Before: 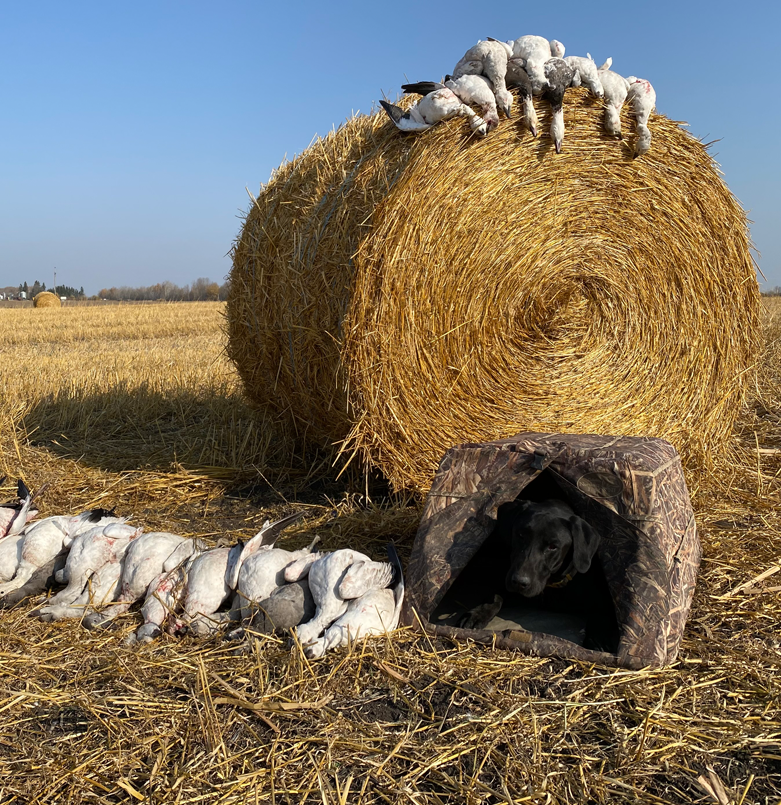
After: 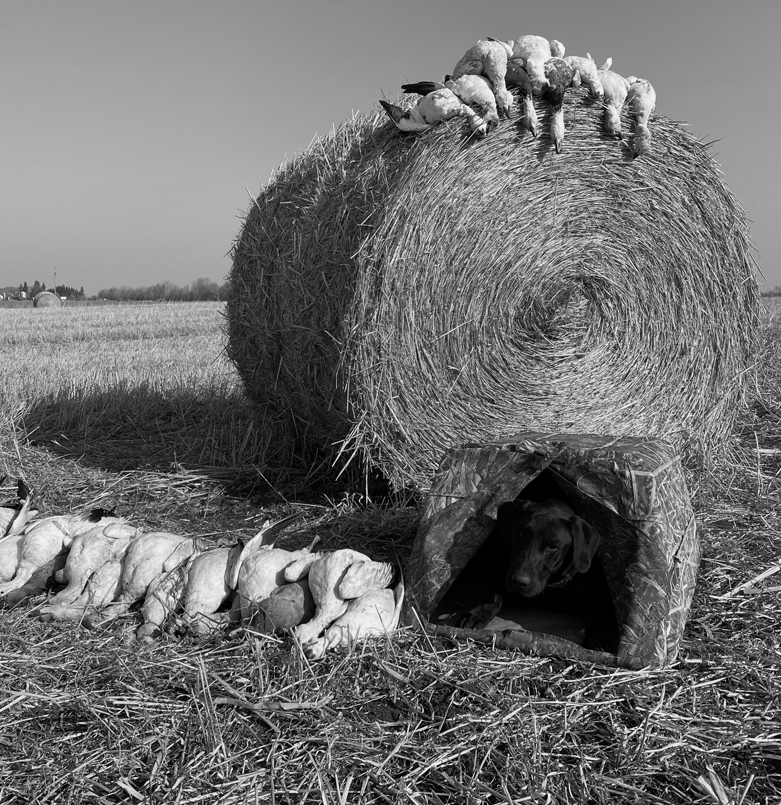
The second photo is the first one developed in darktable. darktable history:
exposure: exposure -0.151 EV, compensate highlight preservation false
monochrome: on, module defaults
